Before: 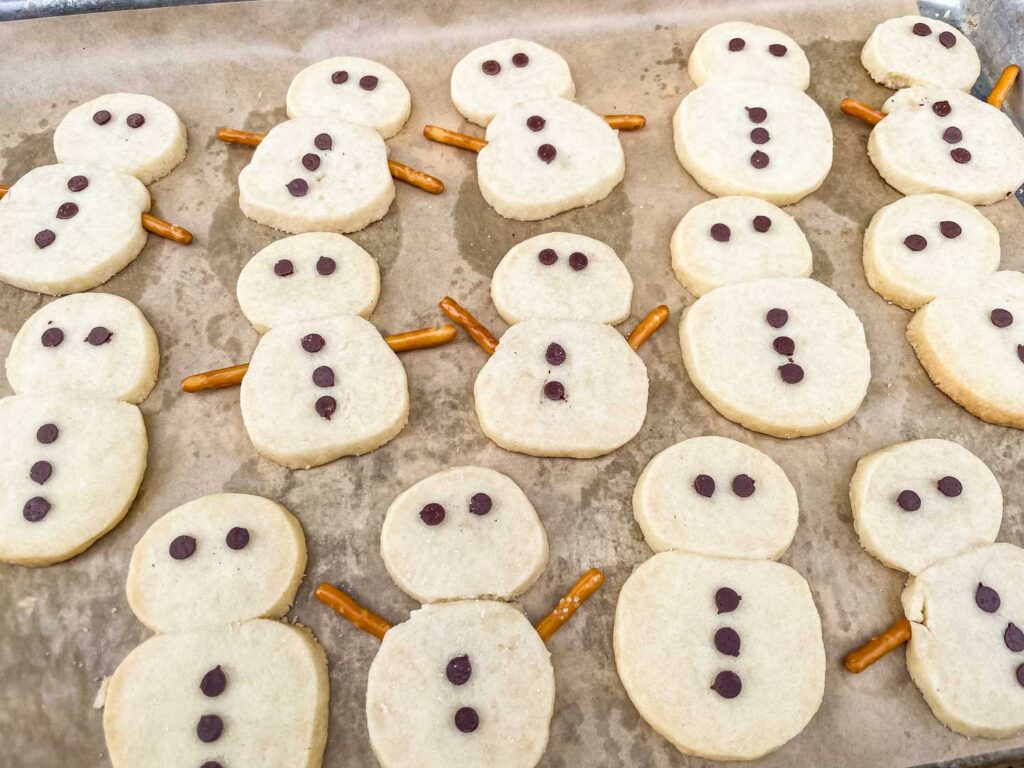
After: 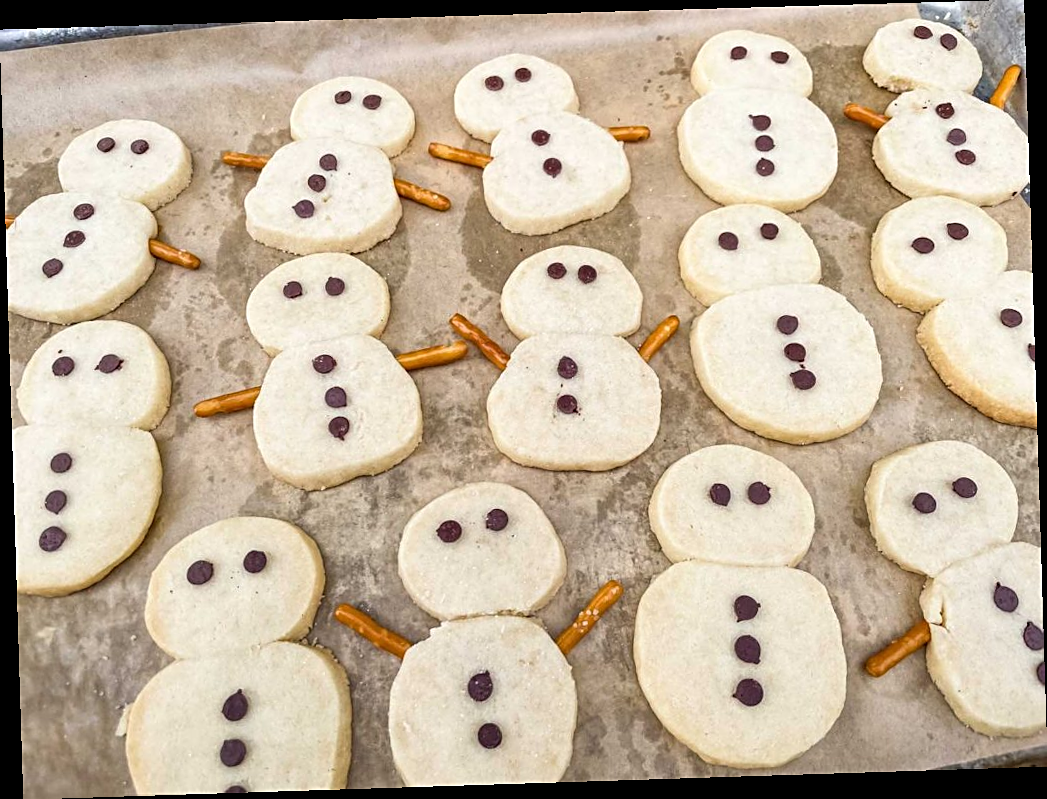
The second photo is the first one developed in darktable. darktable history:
rotate and perspective: rotation -1.77°, lens shift (horizontal) 0.004, automatic cropping off
sharpen: on, module defaults
